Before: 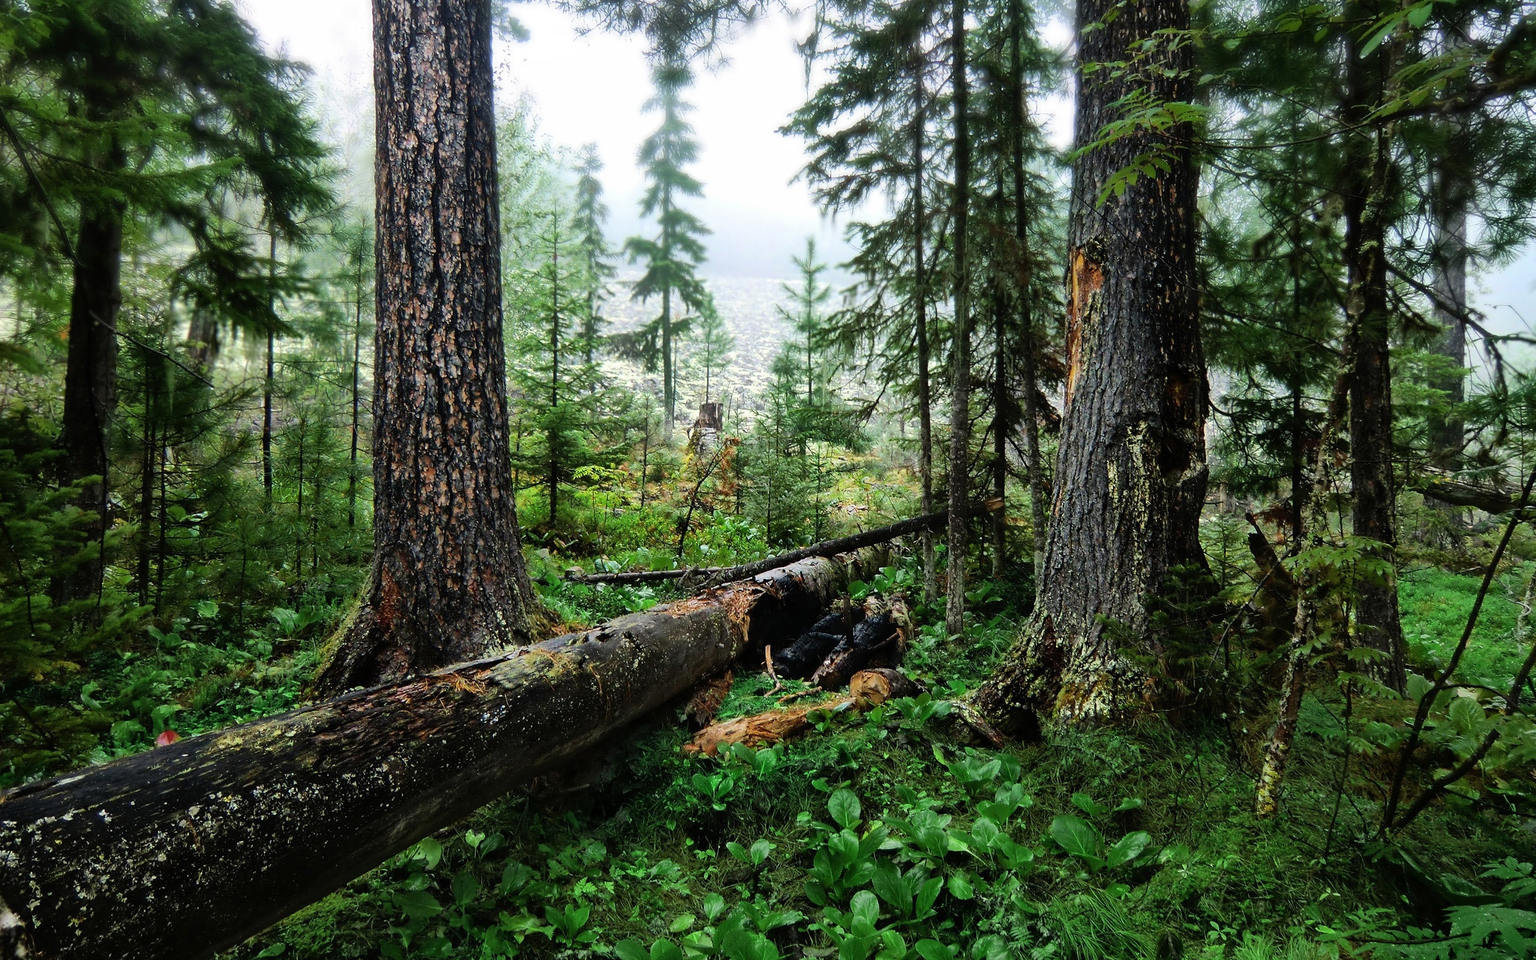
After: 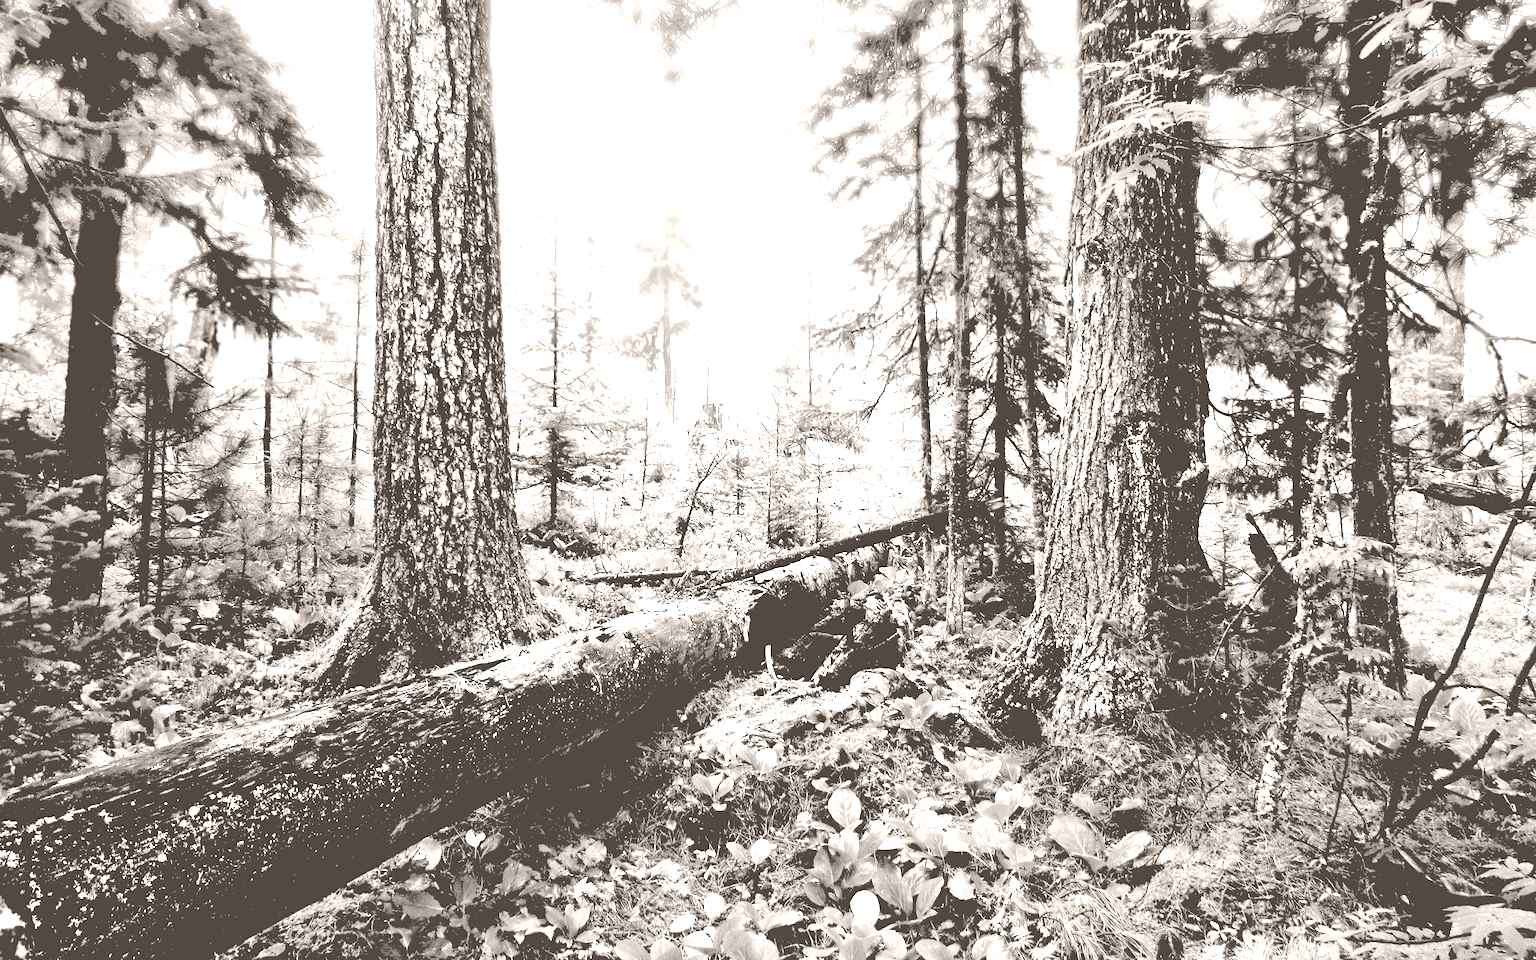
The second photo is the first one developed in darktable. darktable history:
exposure: black level correction 0, exposure 0.7 EV, compensate exposure bias true, compensate highlight preservation false
rgb levels: levels [[0.027, 0.429, 0.996], [0, 0.5, 1], [0, 0.5, 1]]
colorize: hue 34.49°, saturation 35.33%, source mix 100%, lightness 55%, version 1
